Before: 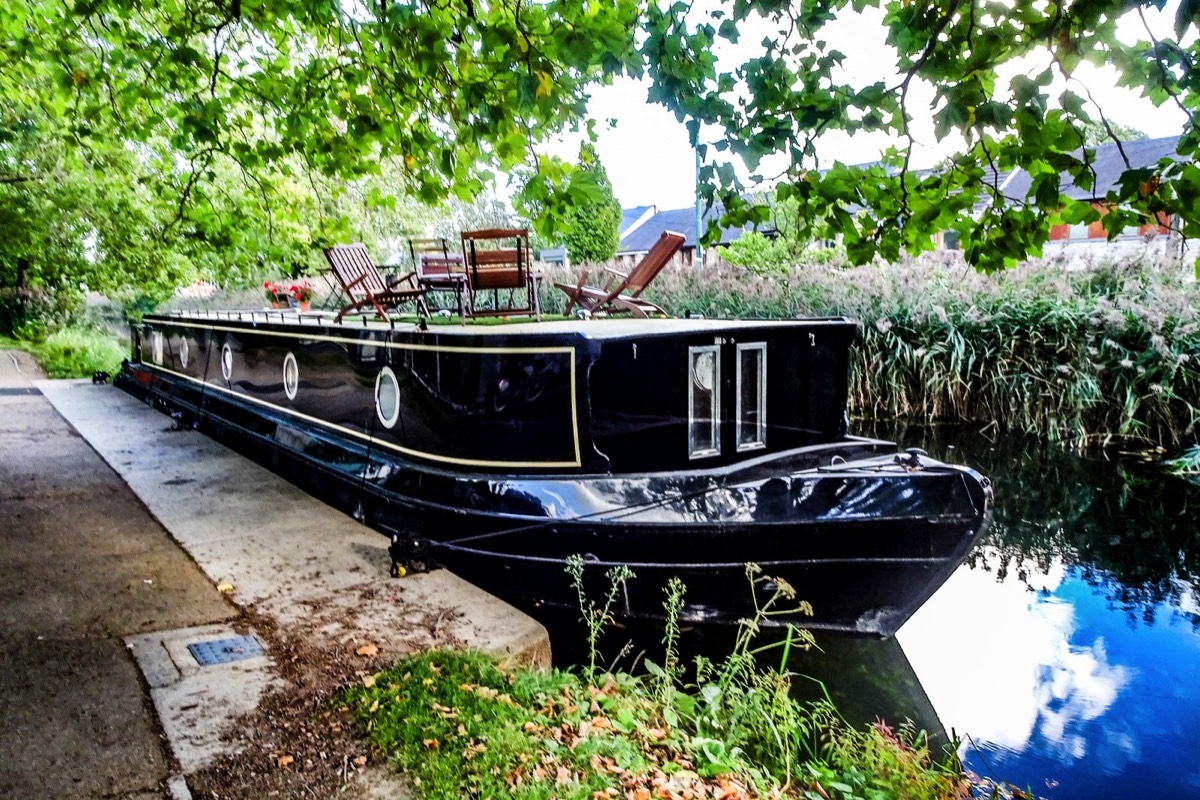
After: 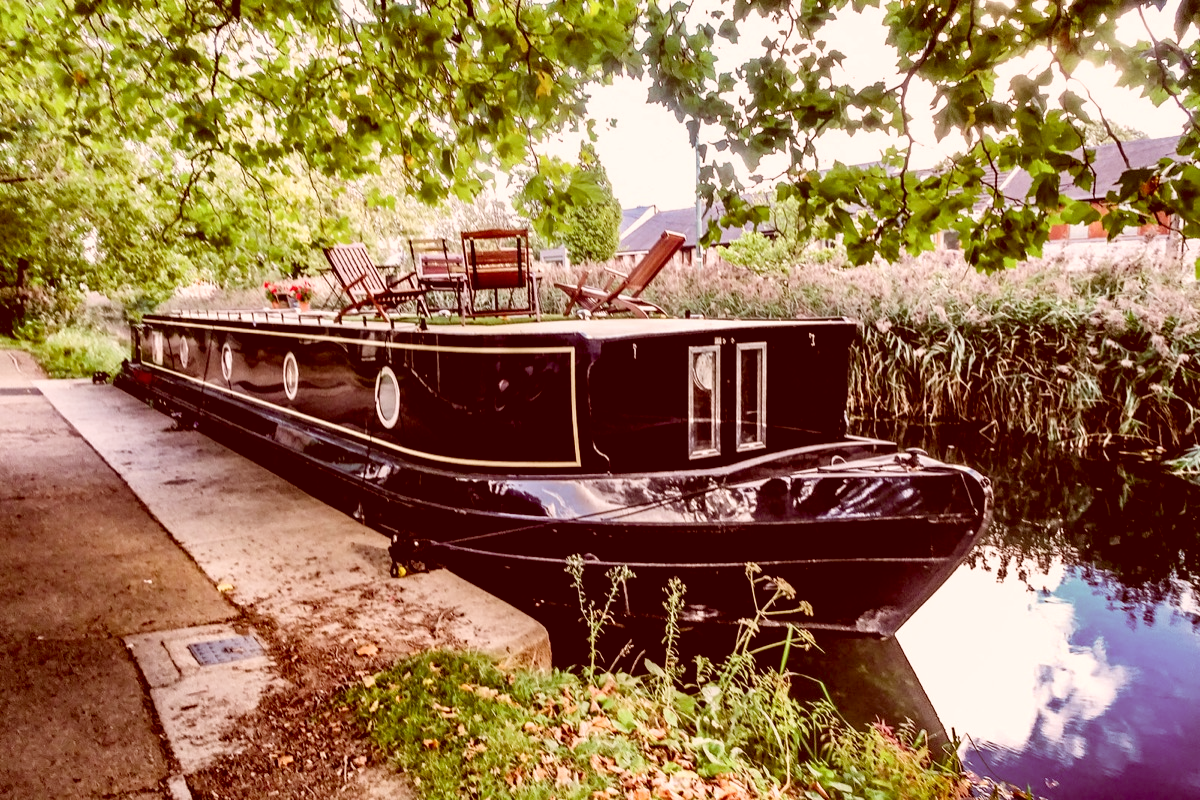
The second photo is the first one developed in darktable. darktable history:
color correction: highlights a* 9.53, highlights b* 8.76, shadows a* 40, shadows b* 39.31, saturation 0.794
